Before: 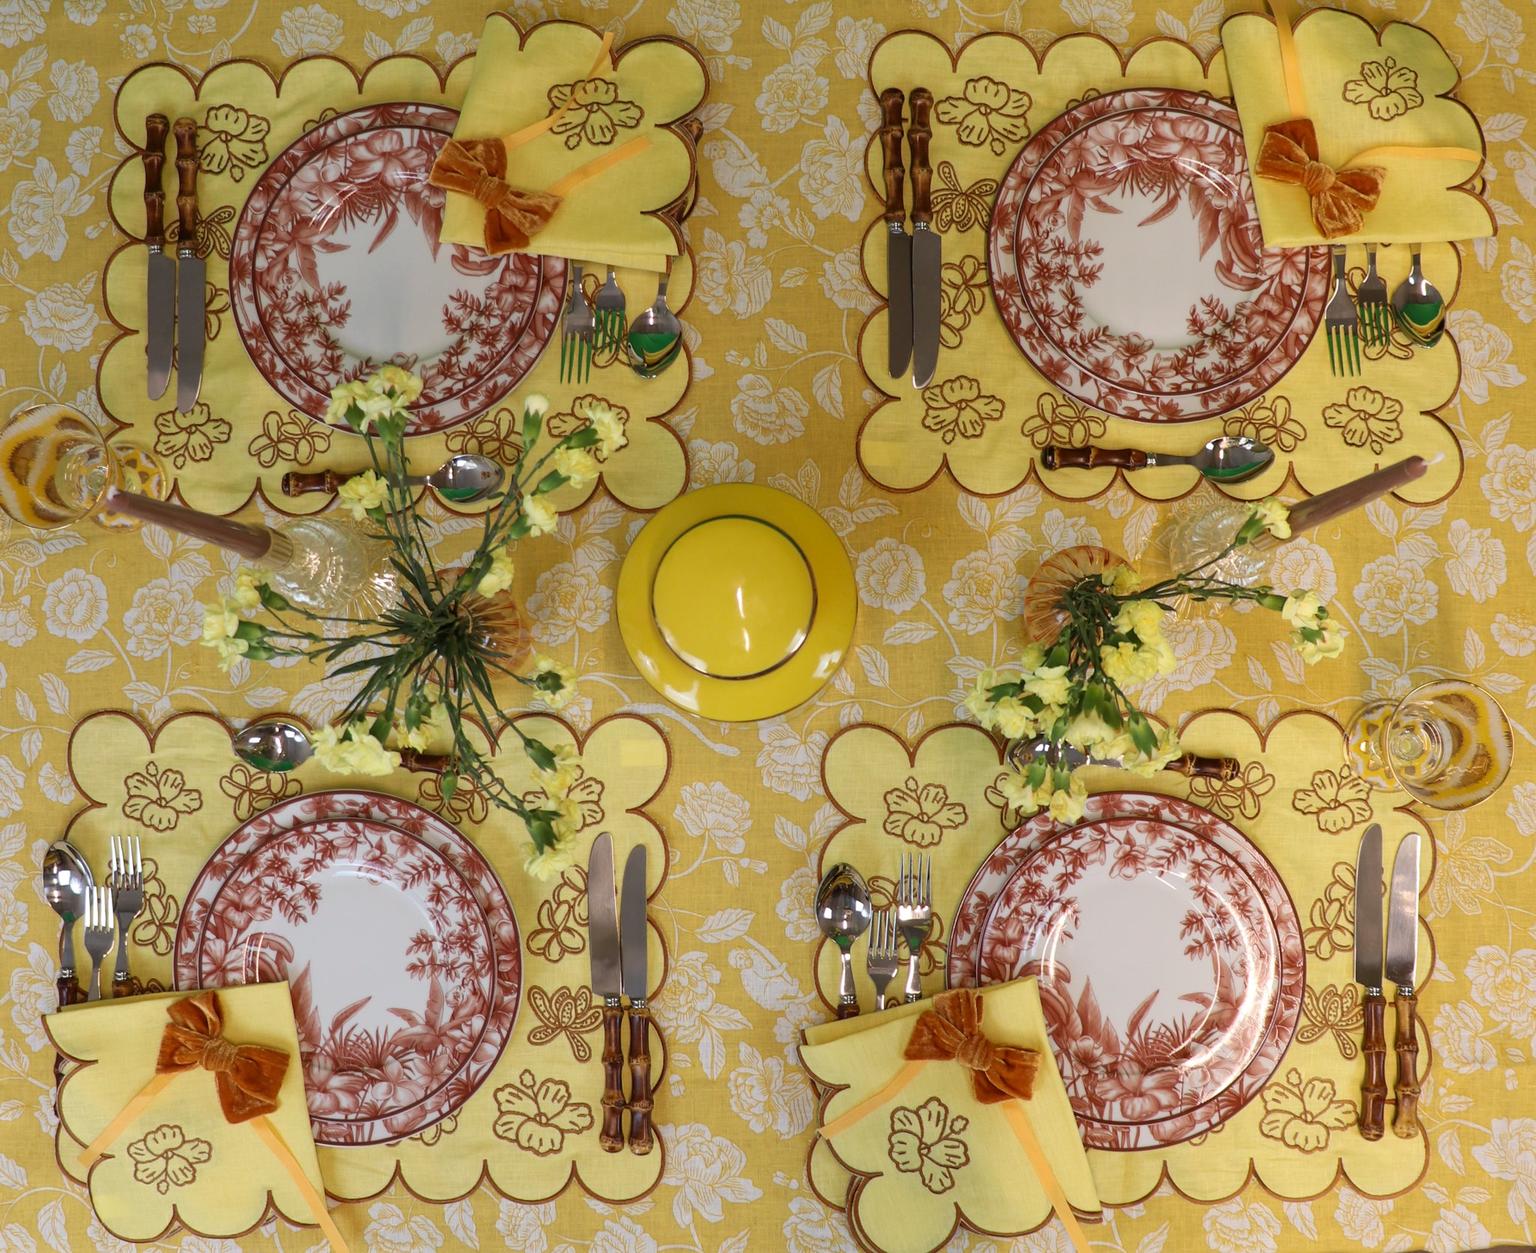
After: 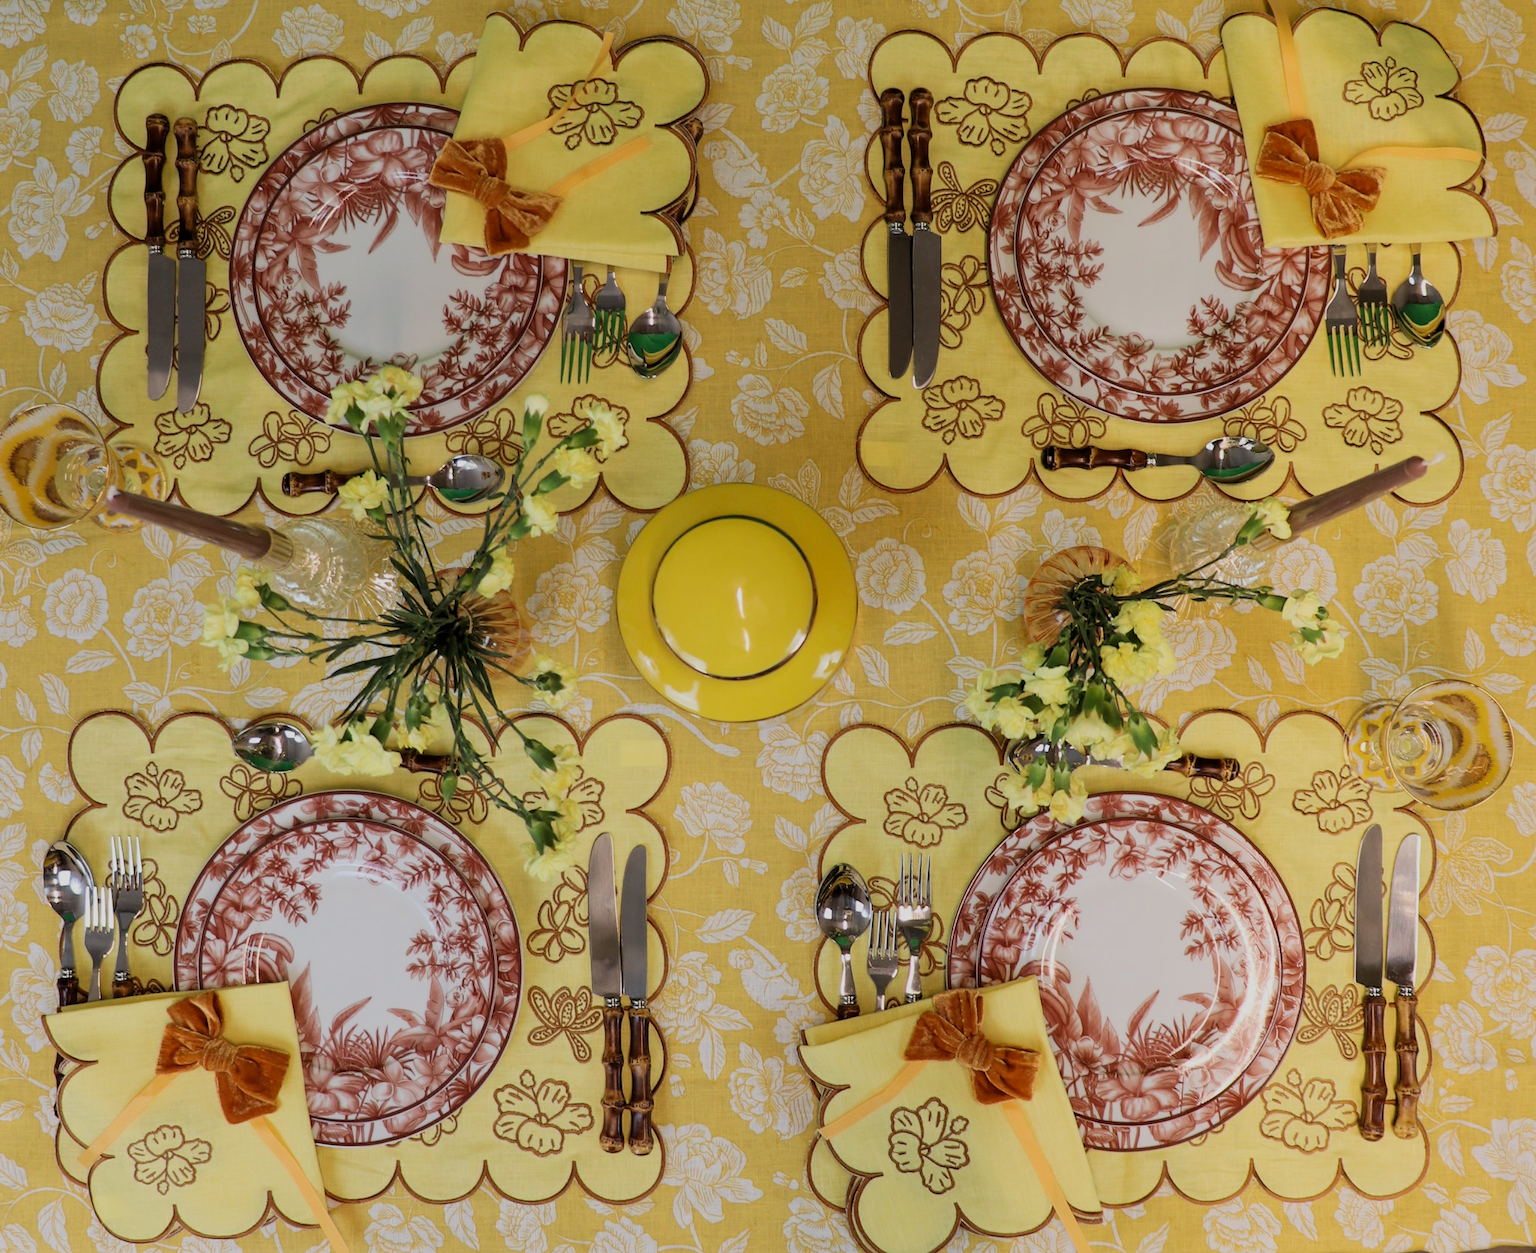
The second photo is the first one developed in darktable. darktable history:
filmic rgb: middle gray luminance 28.79%, black relative exposure -10.34 EV, white relative exposure 5.47 EV, target black luminance 0%, hardness 3.93, latitude 2.1%, contrast 1.125, highlights saturation mix 5.97%, shadows ↔ highlights balance 14.67%
